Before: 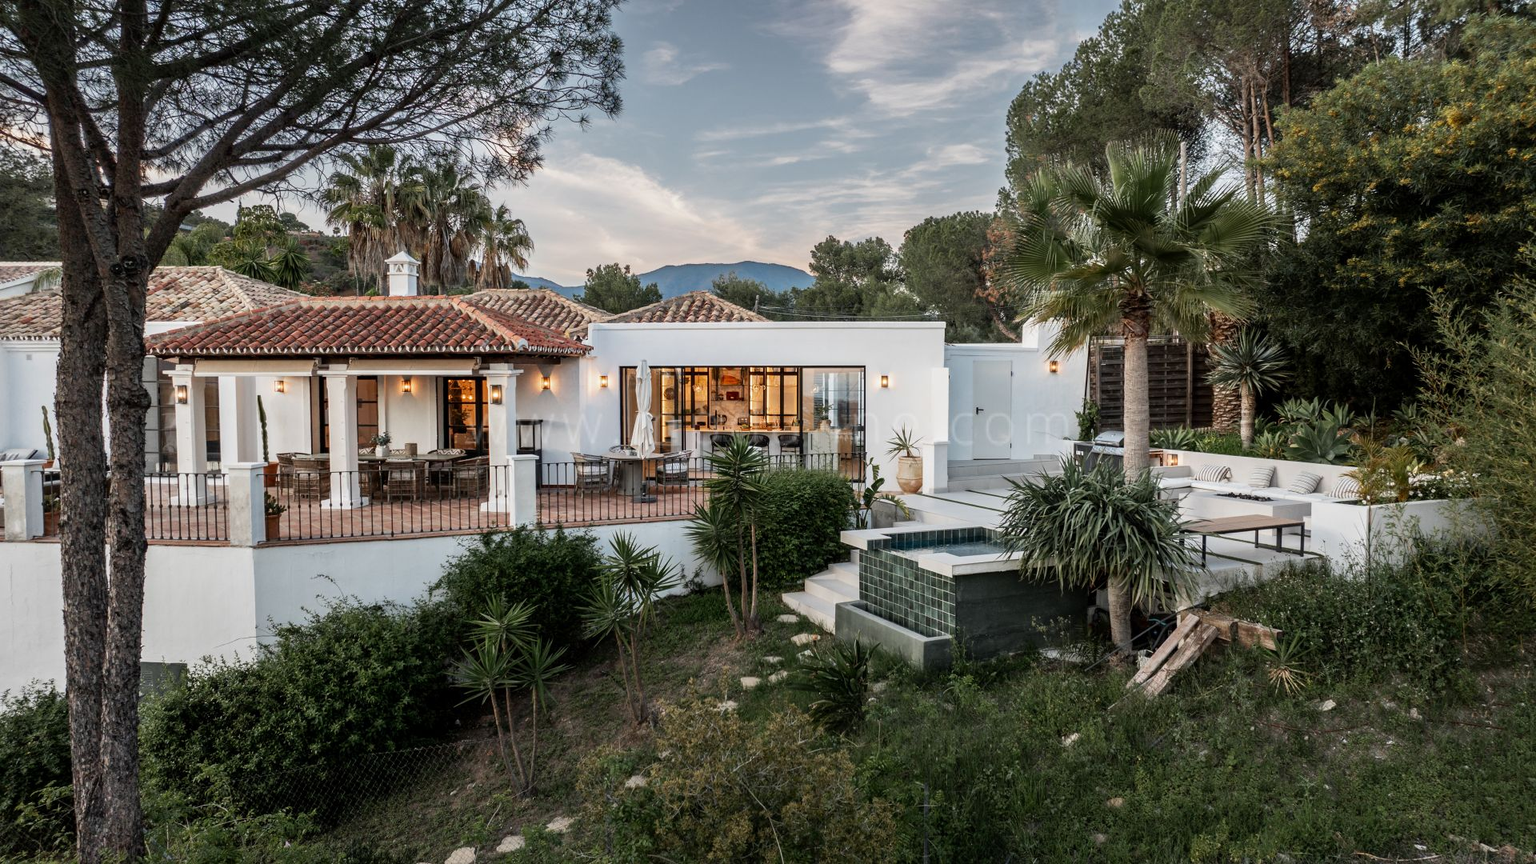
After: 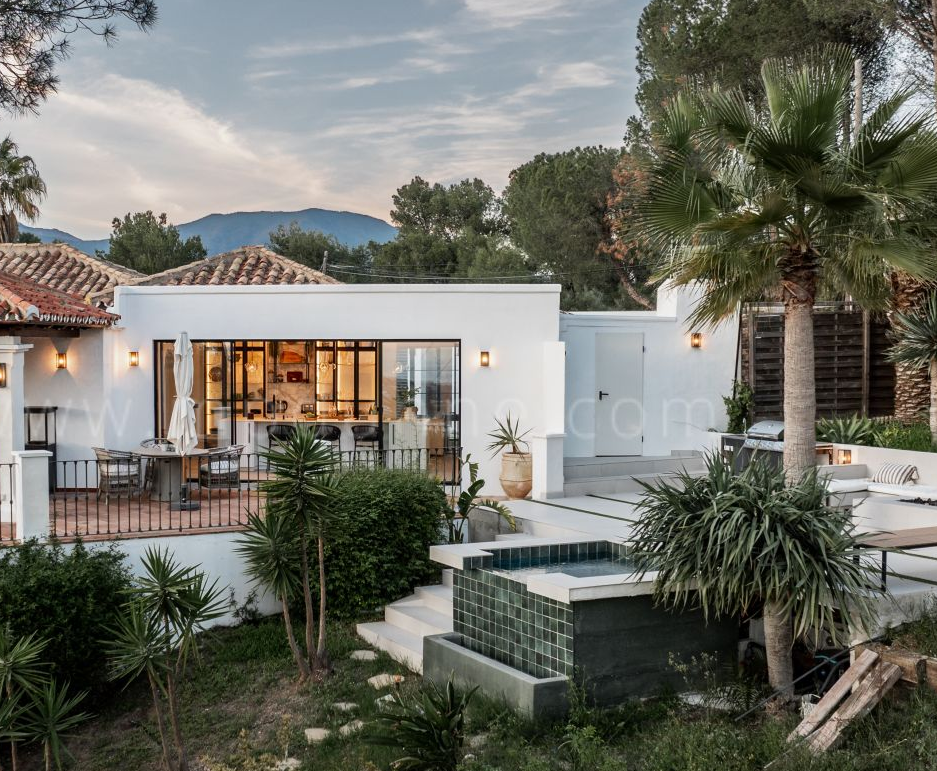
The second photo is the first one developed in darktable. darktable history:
crop: left 32.364%, top 10.984%, right 18.803%, bottom 17.569%
